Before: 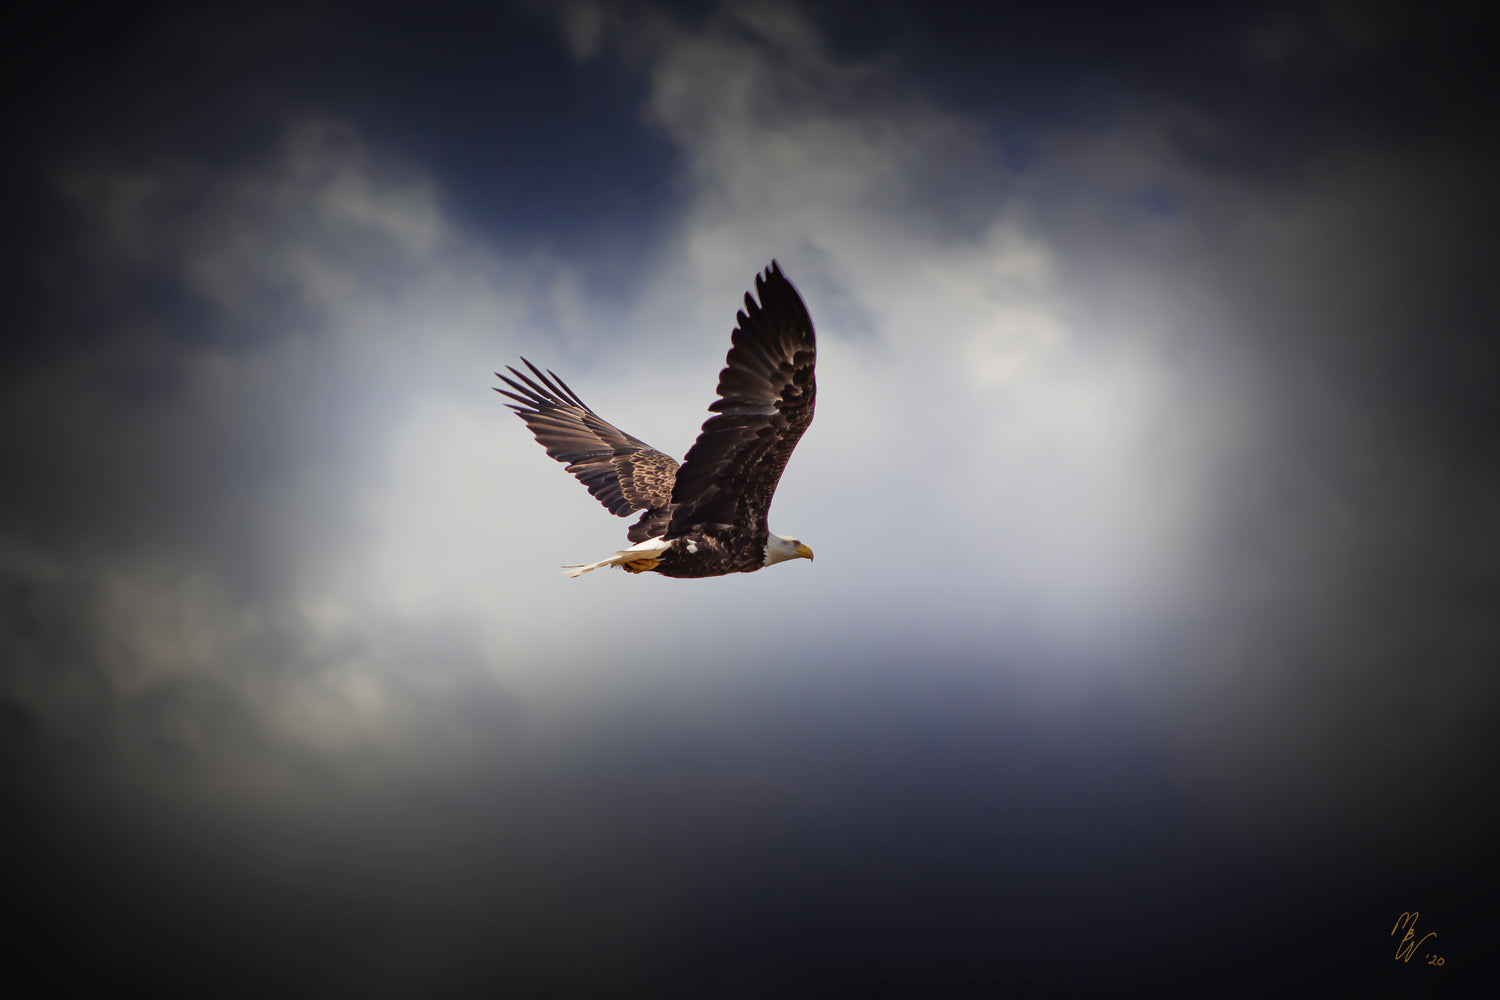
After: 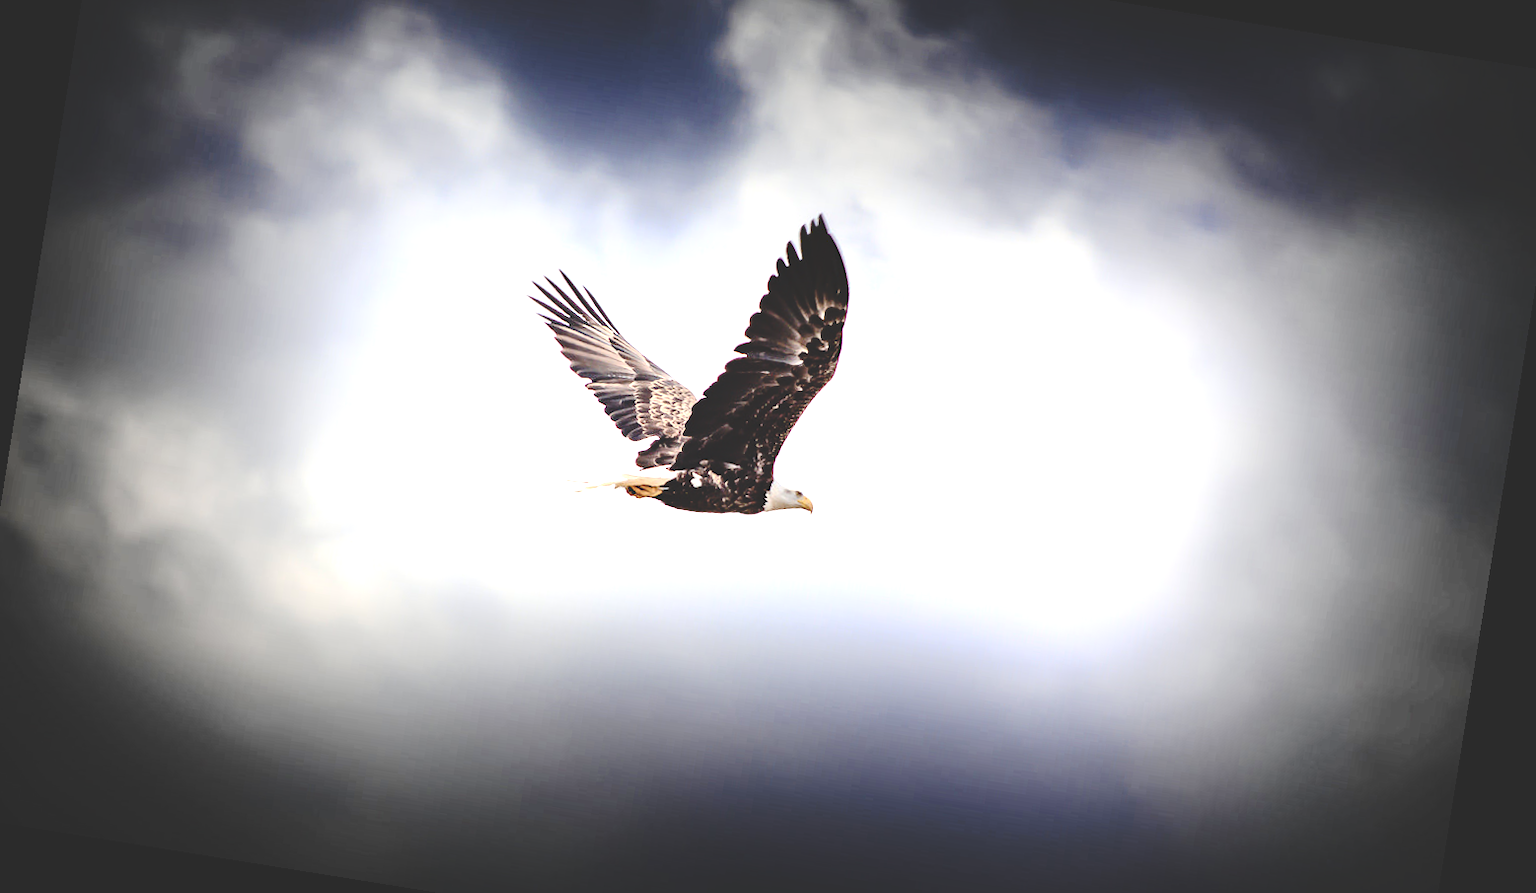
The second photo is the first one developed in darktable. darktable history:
tone curve: curves: ch0 [(0, 0) (0.003, 0.177) (0.011, 0.177) (0.025, 0.176) (0.044, 0.178) (0.069, 0.186) (0.1, 0.194) (0.136, 0.203) (0.177, 0.223) (0.224, 0.255) (0.277, 0.305) (0.335, 0.383) (0.399, 0.467) (0.468, 0.546) (0.543, 0.616) (0.623, 0.694) (0.709, 0.764) (0.801, 0.834) (0.898, 0.901) (1, 1)], preserve colors none
contrast brightness saturation: contrast 0.25, saturation -0.31
rotate and perspective: rotation 9.12°, automatic cropping off
exposure: black level correction 0, exposure 1.741 EV, compensate exposure bias true, compensate highlight preservation false
crop and rotate: left 2.991%, top 13.302%, right 1.981%, bottom 12.636%
